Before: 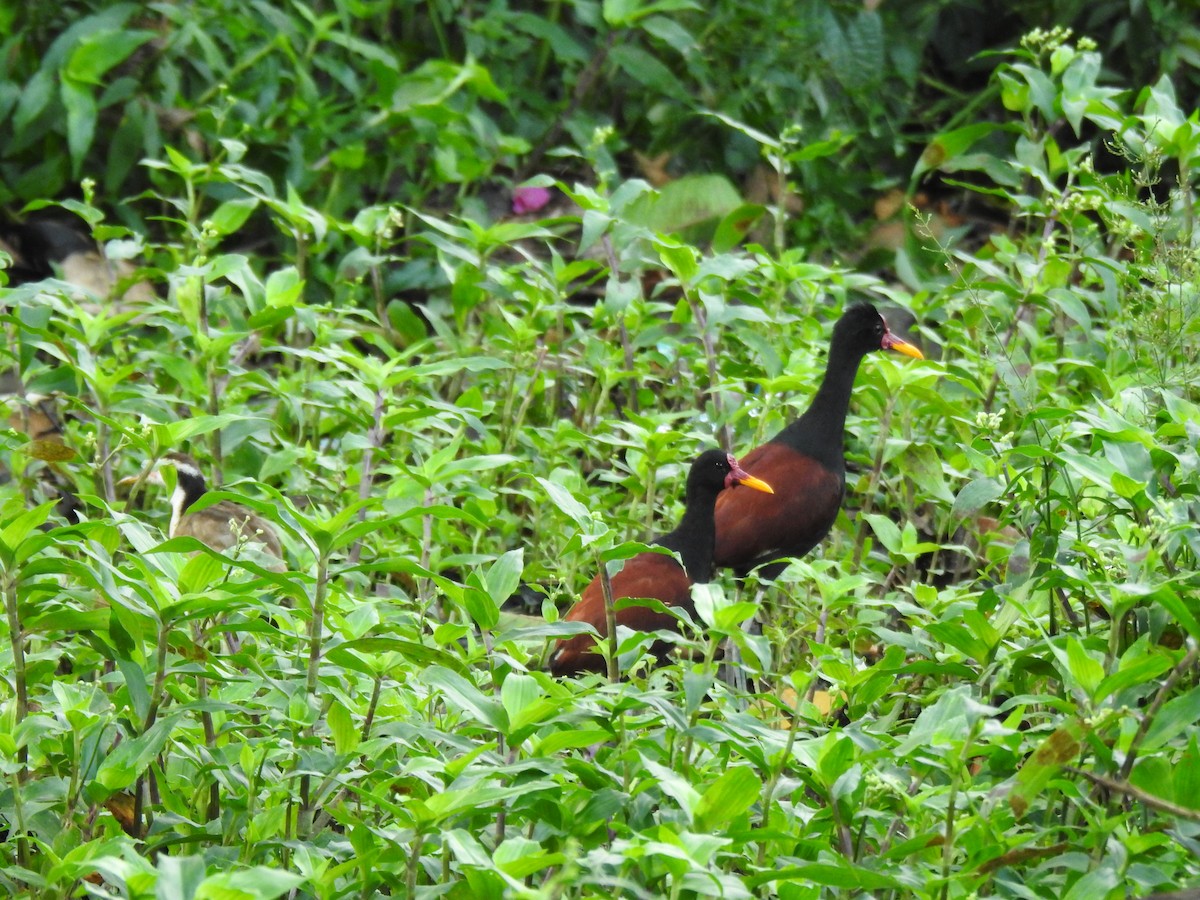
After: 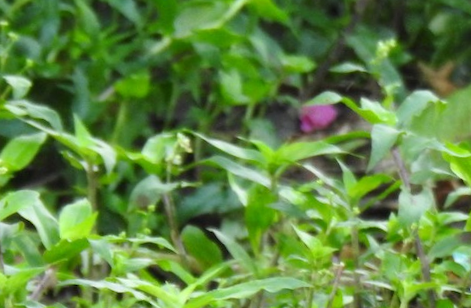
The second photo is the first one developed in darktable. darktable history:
rotate and perspective: rotation -3.52°, crop left 0.036, crop right 0.964, crop top 0.081, crop bottom 0.919
crop: left 15.452%, top 5.459%, right 43.956%, bottom 56.62%
